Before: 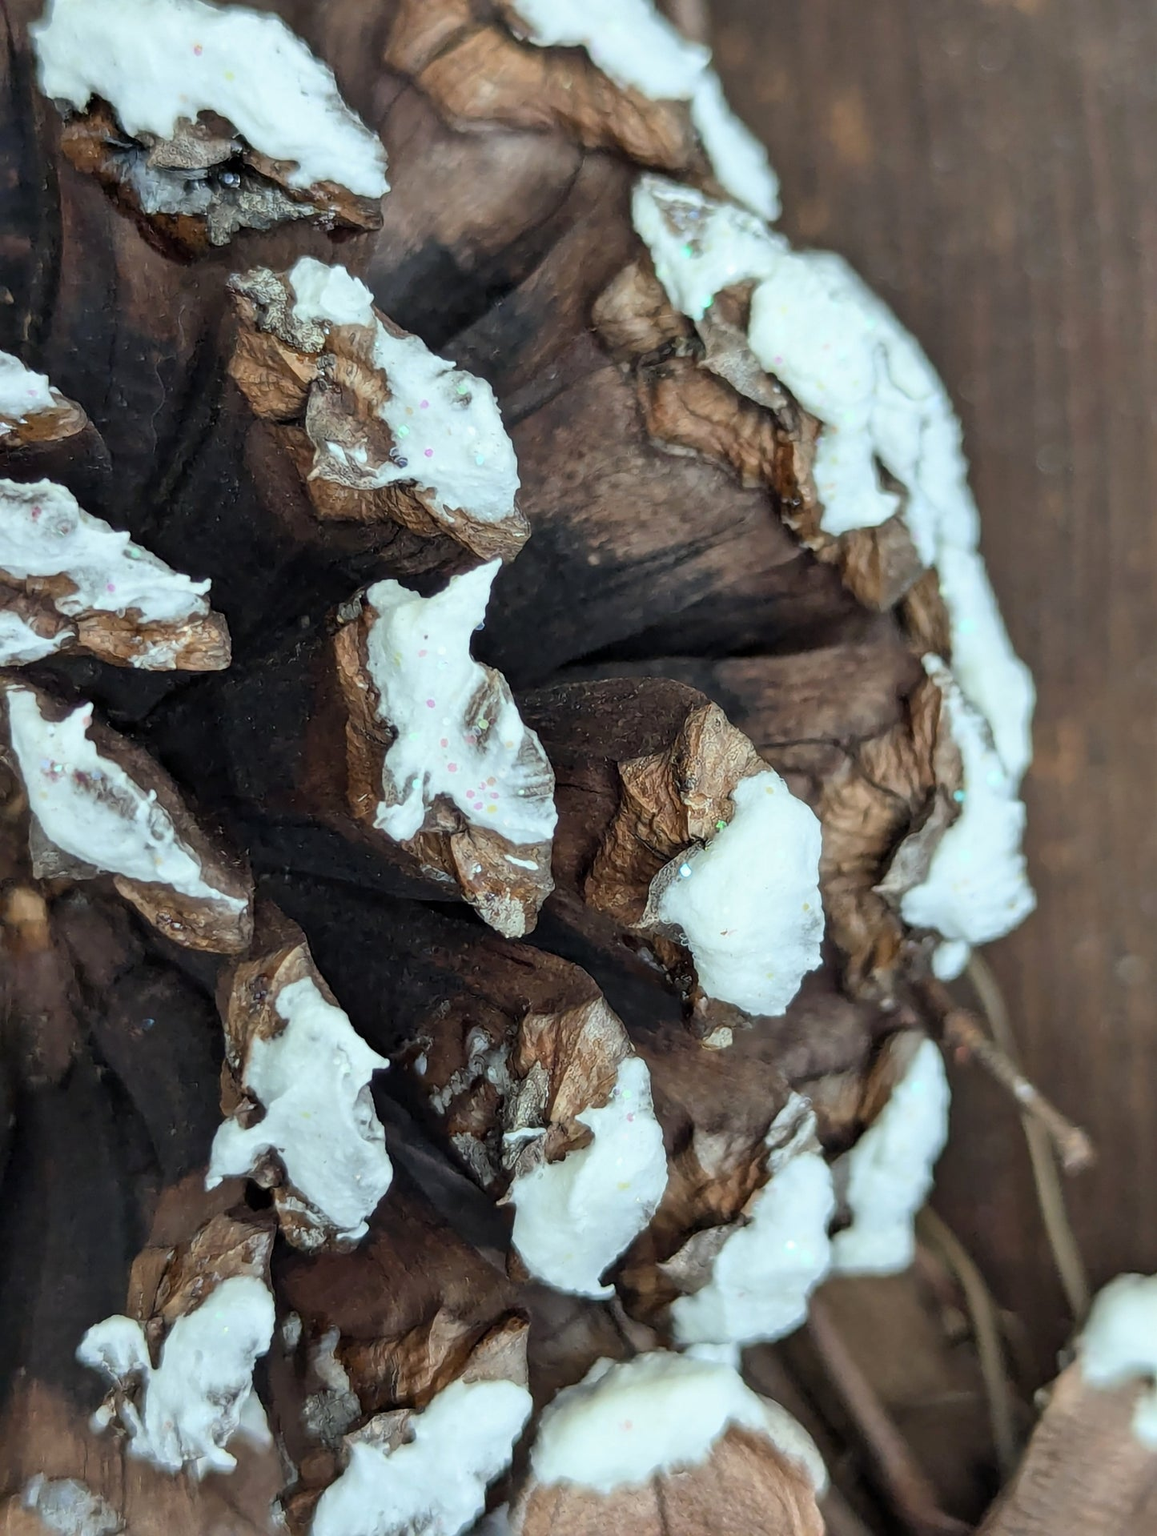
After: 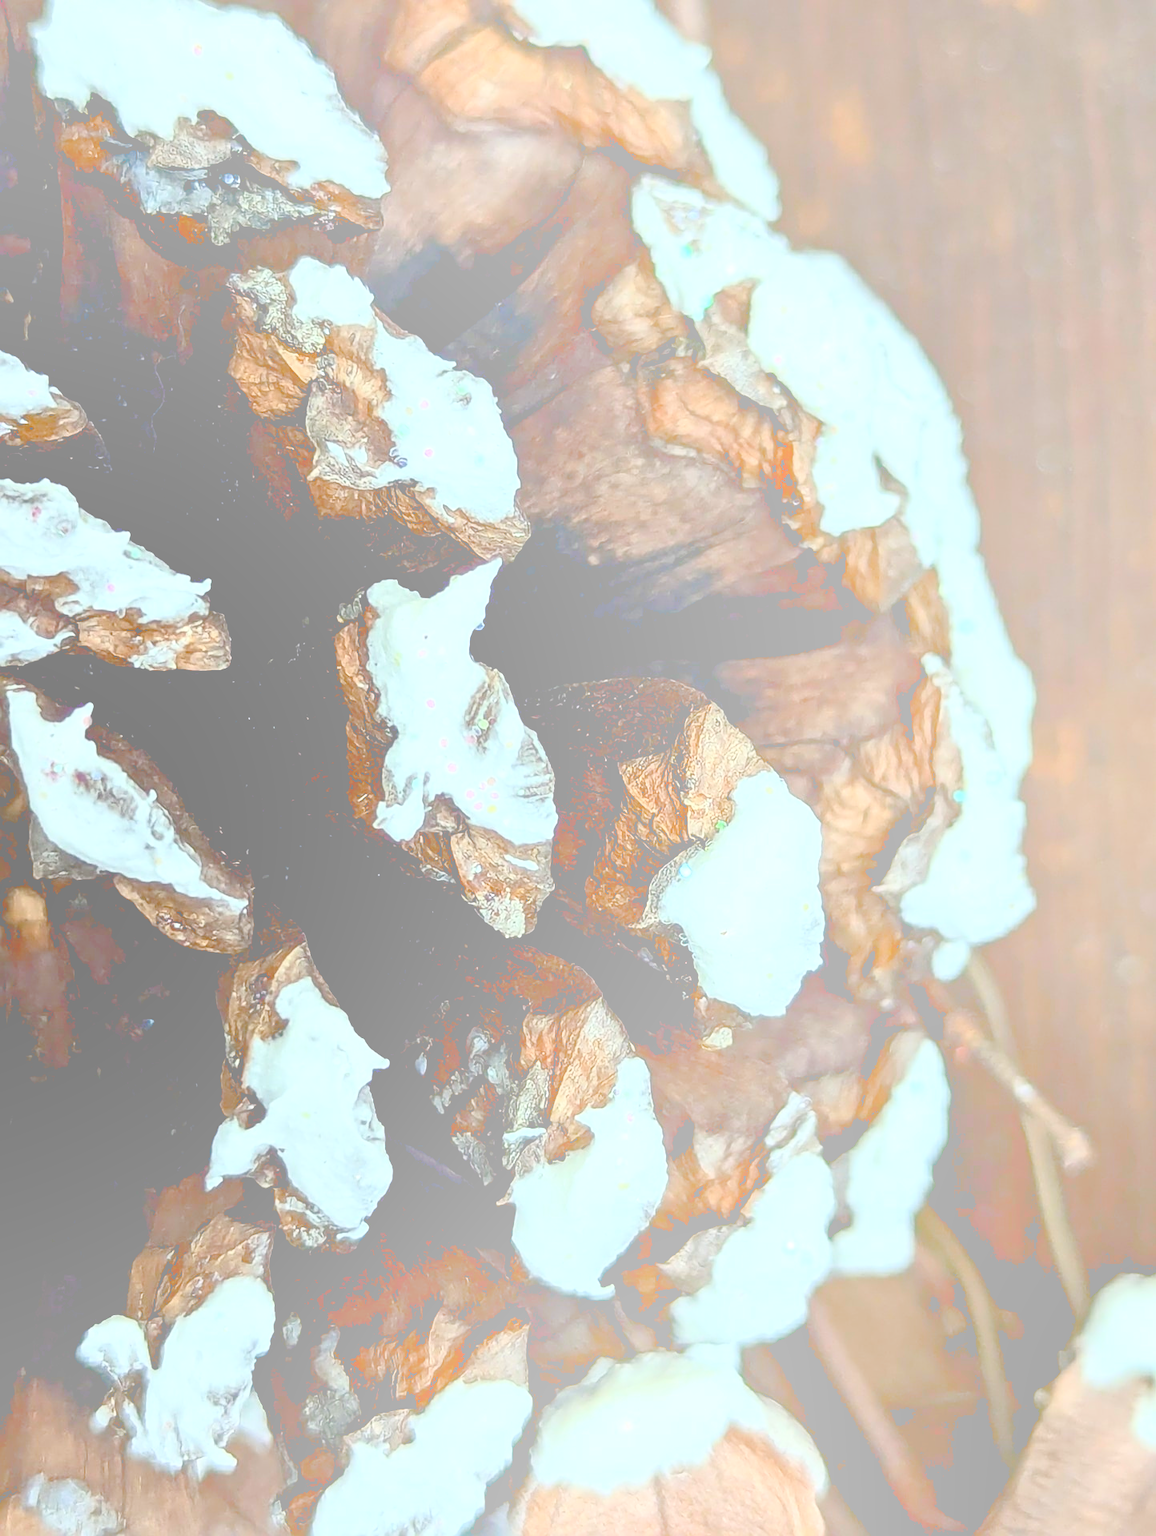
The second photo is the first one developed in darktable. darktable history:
exposure: black level correction 0.029, exposure -0.073 EV, compensate highlight preservation false
sharpen: on, module defaults
contrast brightness saturation: contrast 0.28
levels: levels [0, 0.476, 0.951]
bloom: size 85%, threshold 5%, strength 85%
